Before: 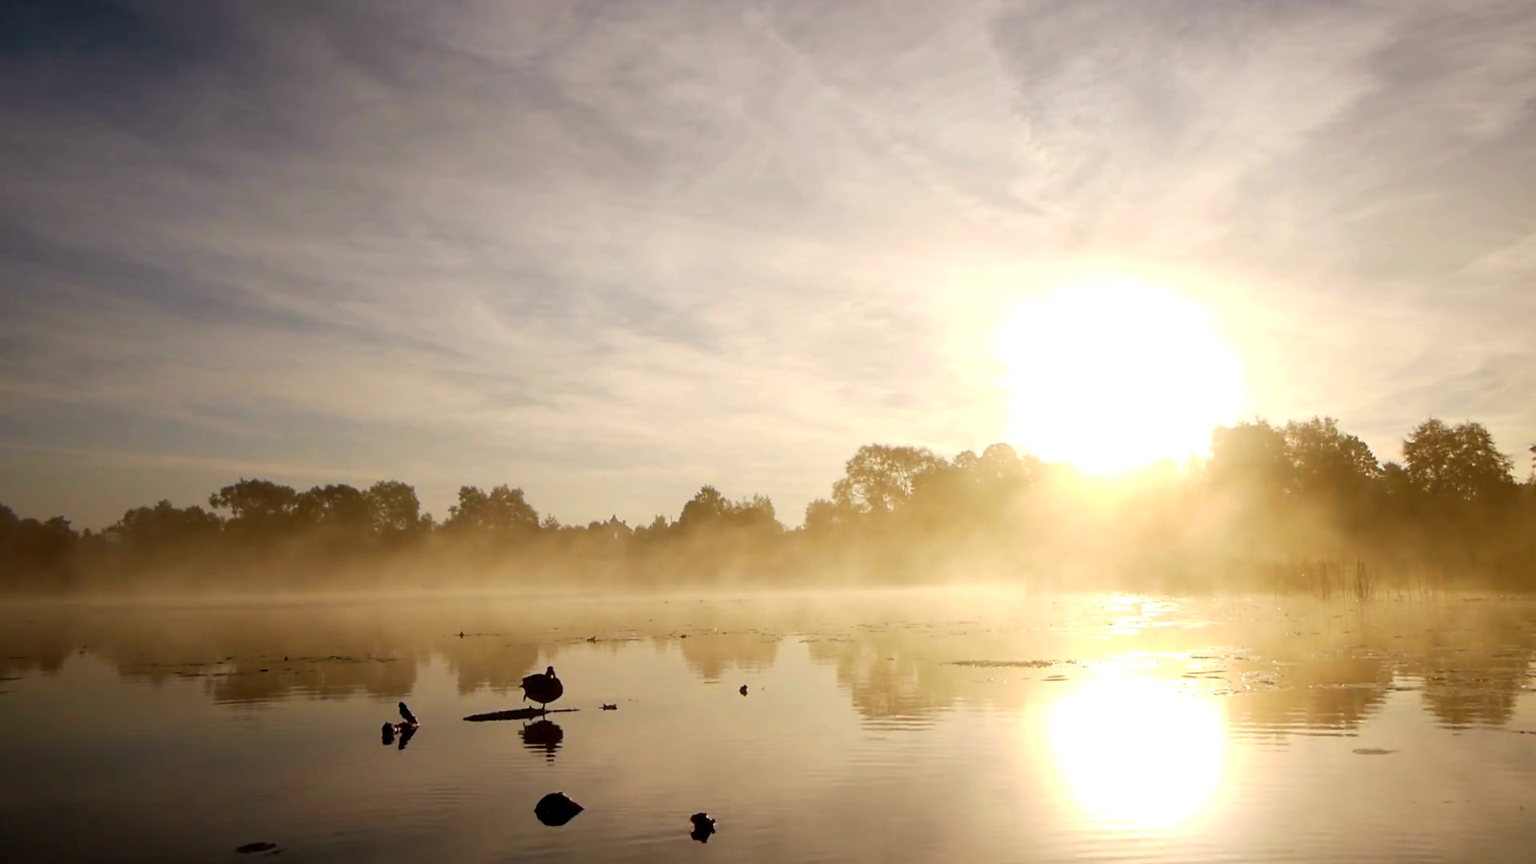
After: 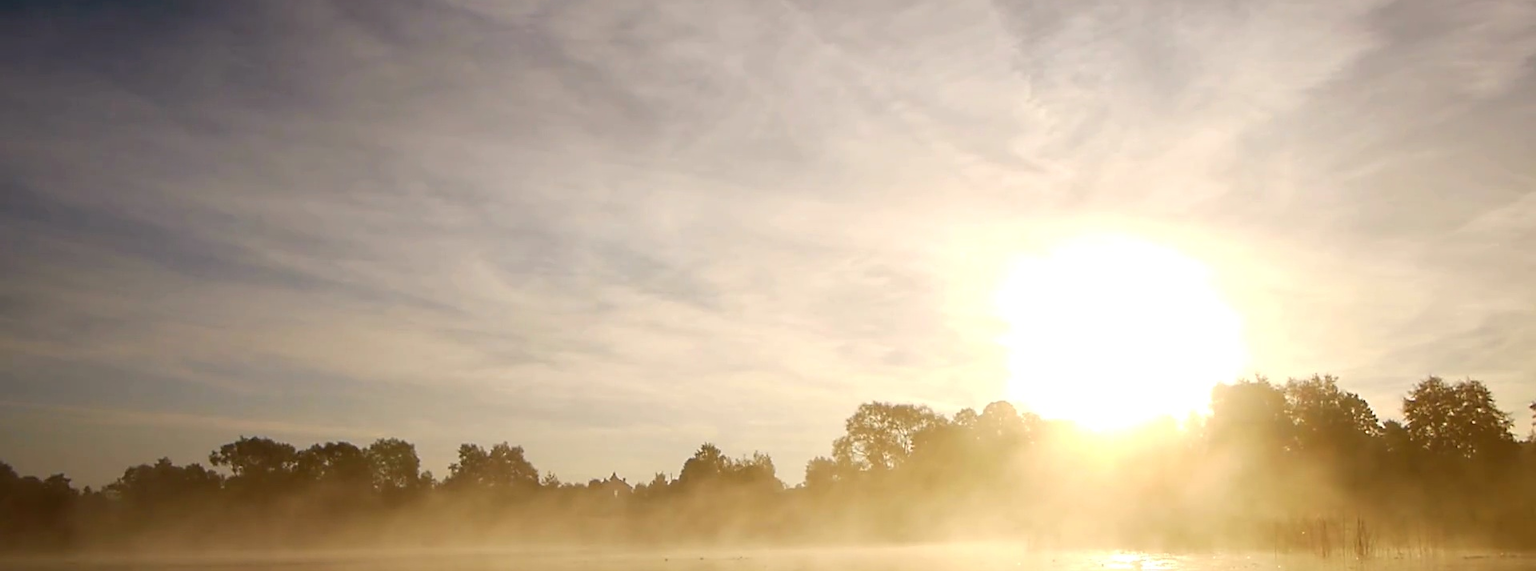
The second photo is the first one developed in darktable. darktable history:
sharpen: on, module defaults
crop and rotate: top 4.915%, bottom 28.899%
